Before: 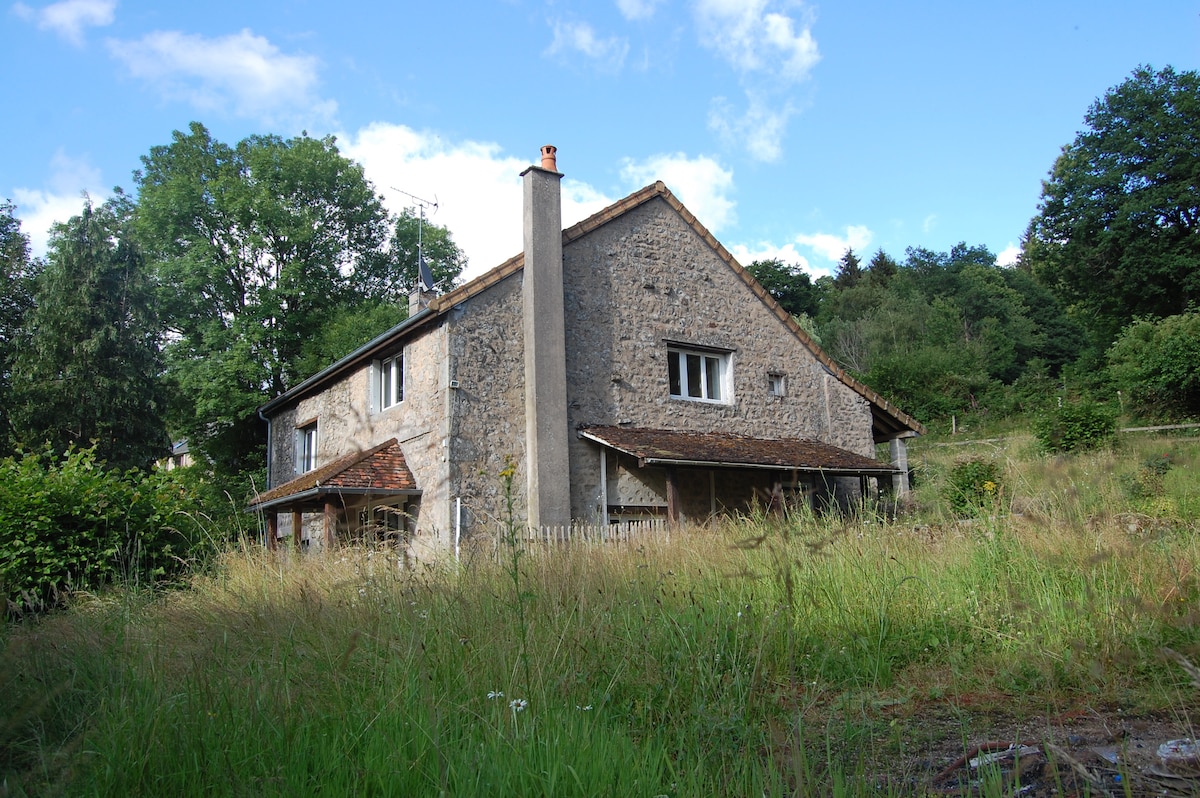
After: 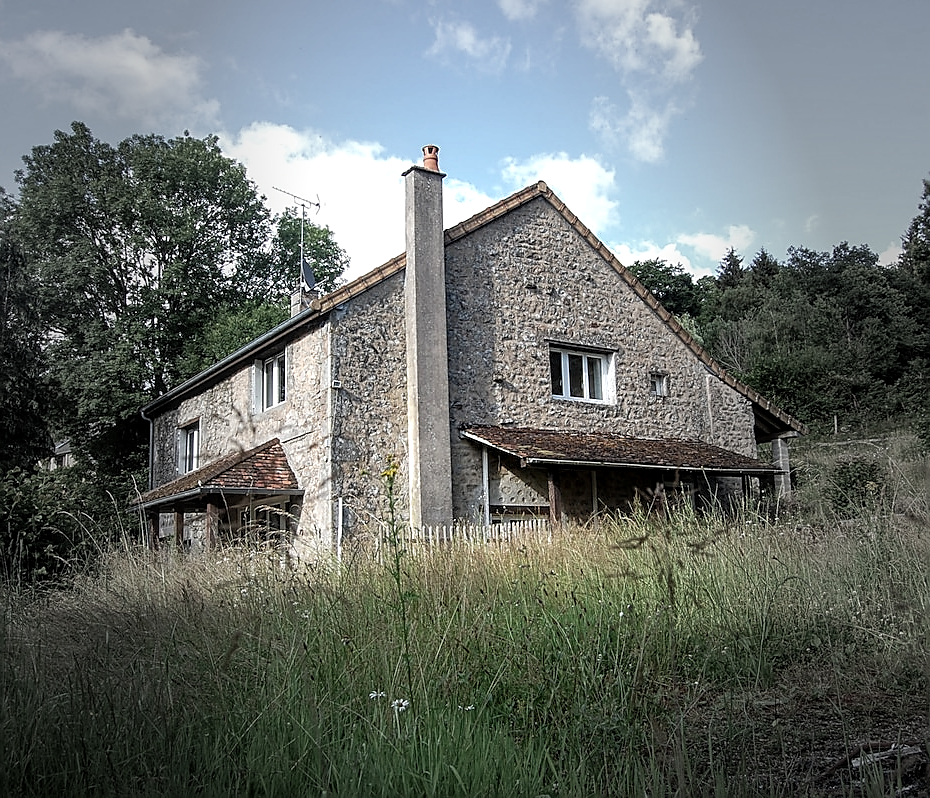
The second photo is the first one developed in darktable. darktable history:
crop: left 9.899%, right 12.572%
tone equalizer: -8 EV -0.439 EV, -7 EV -0.377 EV, -6 EV -0.314 EV, -5 EV -0.259 EV, -3 EV 0.233 EV, -2 EV 0.332 EV, -1 EV 0.384 EV, +0 EV 0.392 EV
vignetting: fall-off start 15.92%, fall-off radius 100.93%, brightness -0.616, saturation -0.683, width/height ratio 0.714
local contrast: detail 150%
sharpen: radius 1.419, amount 1.24, threshold 0.731
color calibration: gray › normalize channels true, illuminant same as pipeline (D50), adaptation none (bypass), x 0.332, y 0.333, temperature 5023.98 K, gamut compression 0.021
